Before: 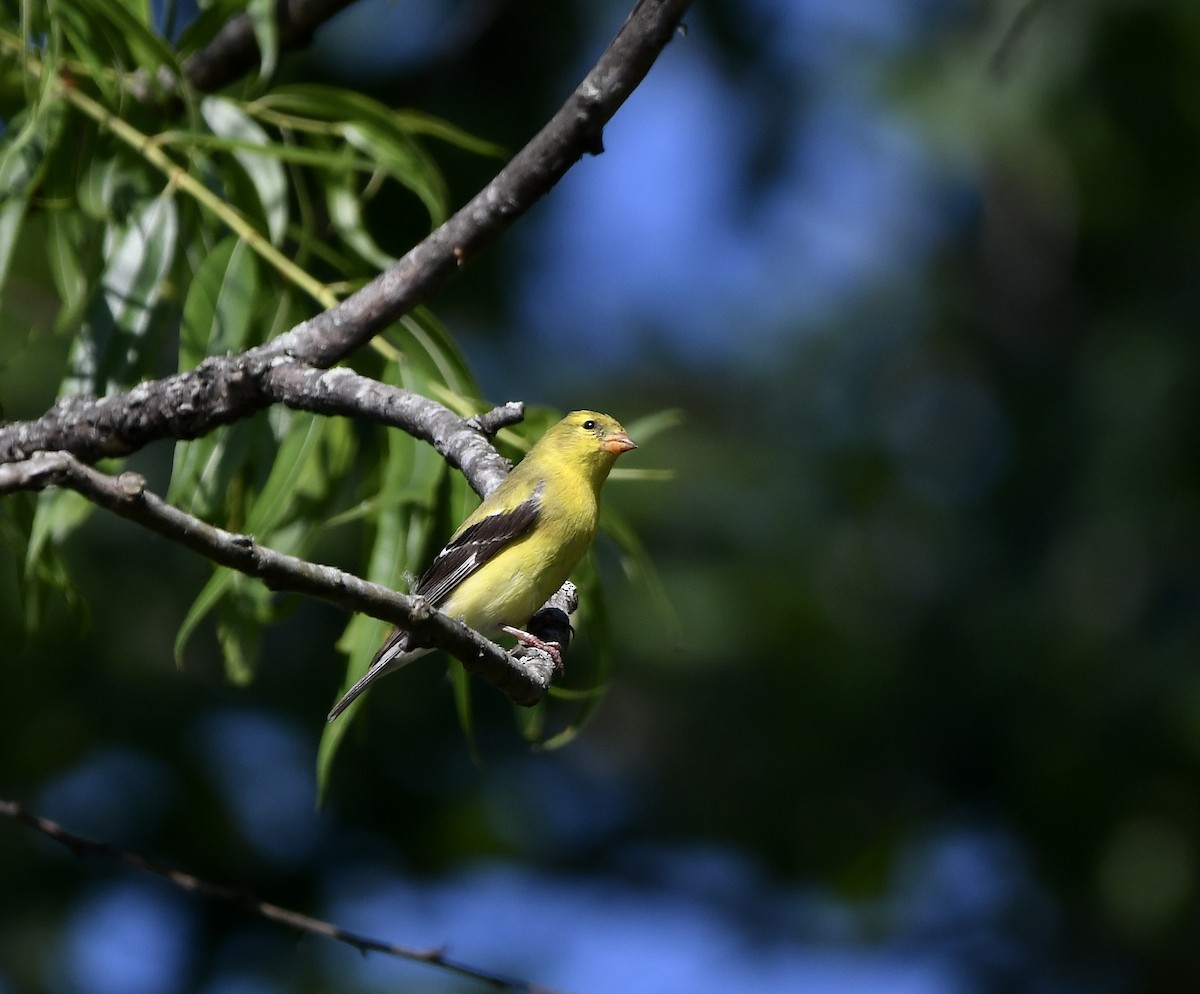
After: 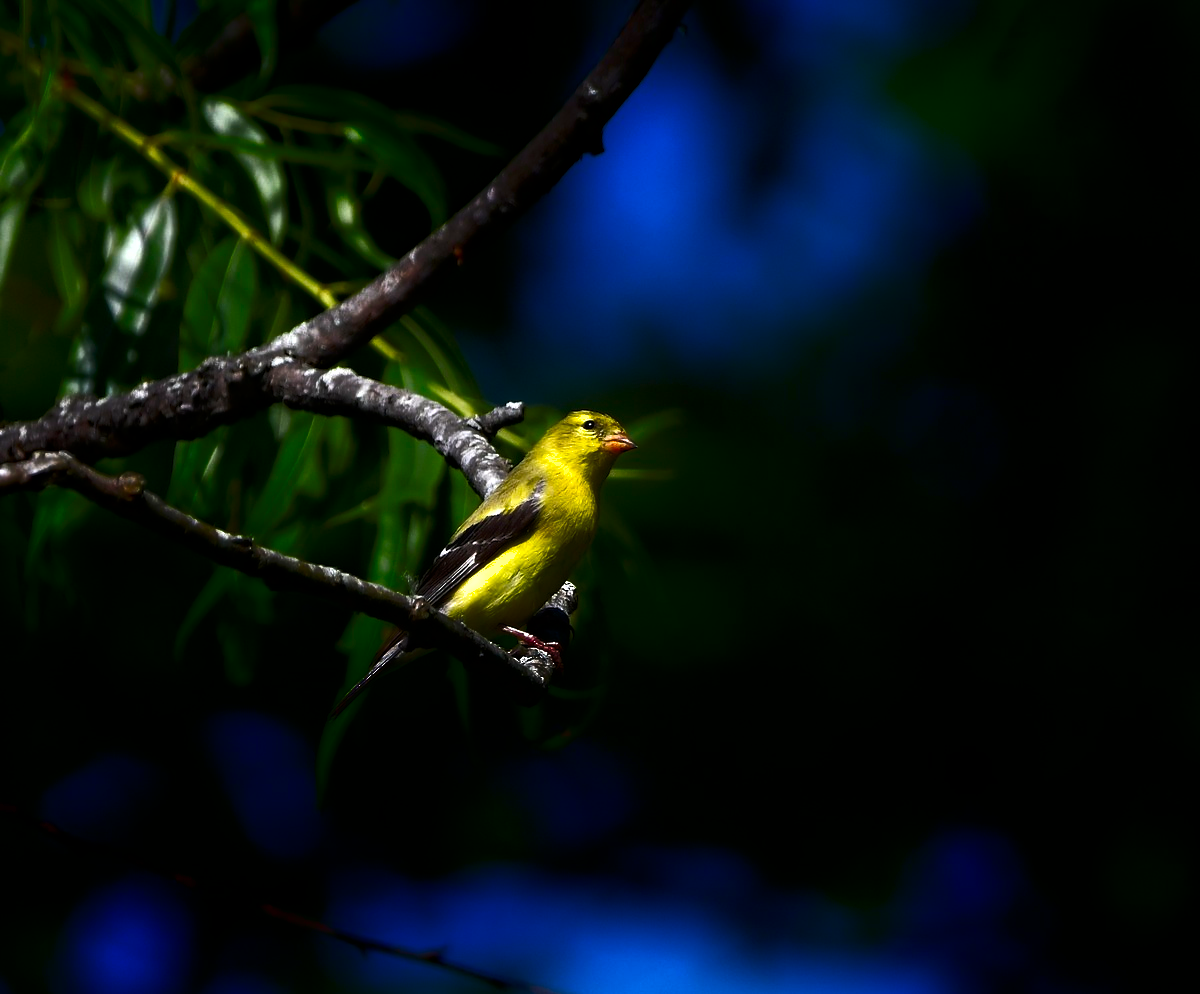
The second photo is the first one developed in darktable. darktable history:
shadows and highlights: shadows -90, highlights 90, soften with gaussian
color balance rgb: shadows lift › luminance -10%, power › luminance -9%, linear chroma grading › global chroma 10%, global vibrance 10%, contrast 15%, saturation formula JzAzBz (2021)
haze removal: compatibility mode true, adaptive false
